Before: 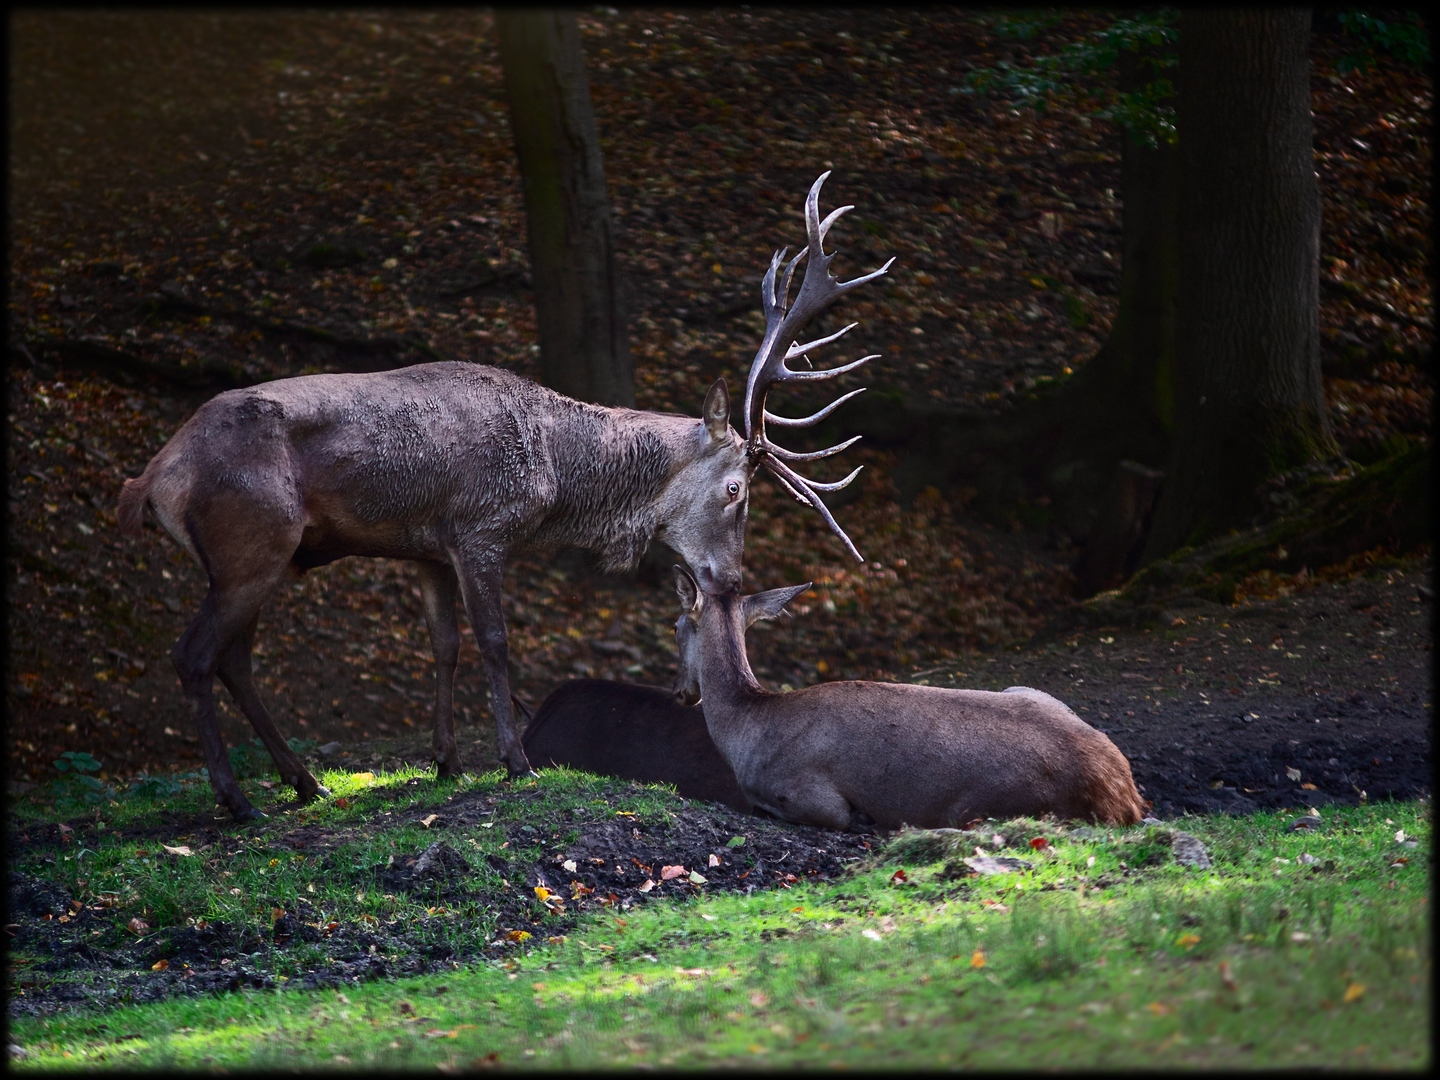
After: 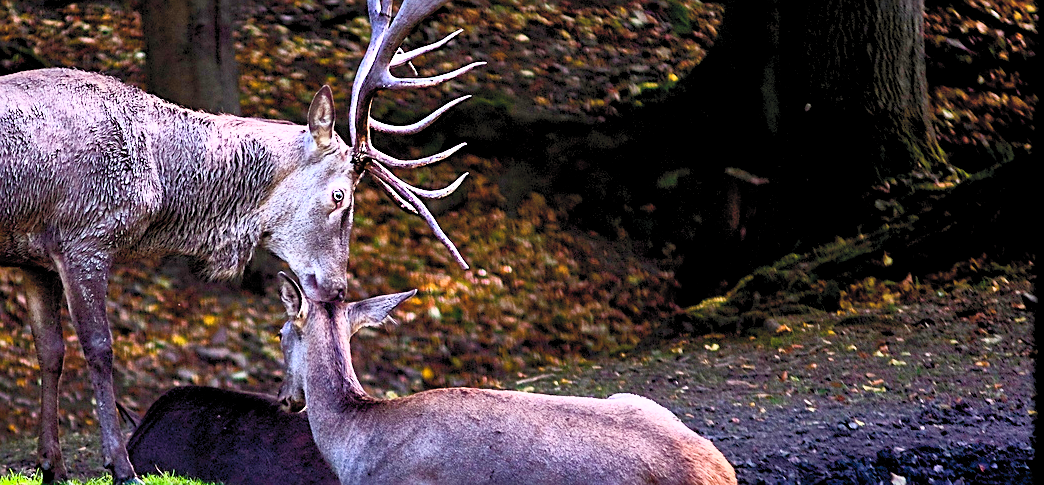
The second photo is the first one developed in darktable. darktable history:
sharpen: on, module defaults
contrast brightness saturation: contrast 0.371, brightness 0.53
exposure: black level correction 0.006, exposure -0.227 EV, compensate exposure bias true, compensate highlight preservation false
crop and rotate: left 27.465%, top 27.177%, bottom 27.828%
shadows and highlights: shadows 37.32, highlights -28.01, soften with gaussian
color balance rgb: linear chroma grading › global chroma 20.489%, perceptual saturation grading › global saturation 27.424%, perceptual saturation grading › highlights -28.614%, perceptual saturation grading › mid-tones 15.545%, perceptual saturation grading › shadows 33.721%, perceptual brilliance grading › global brilliance 2.961%, perceptual brilliance grading › highlights -2.282%, perceptual brilliance grading › shadows 3.755%, global vibrance 20%
